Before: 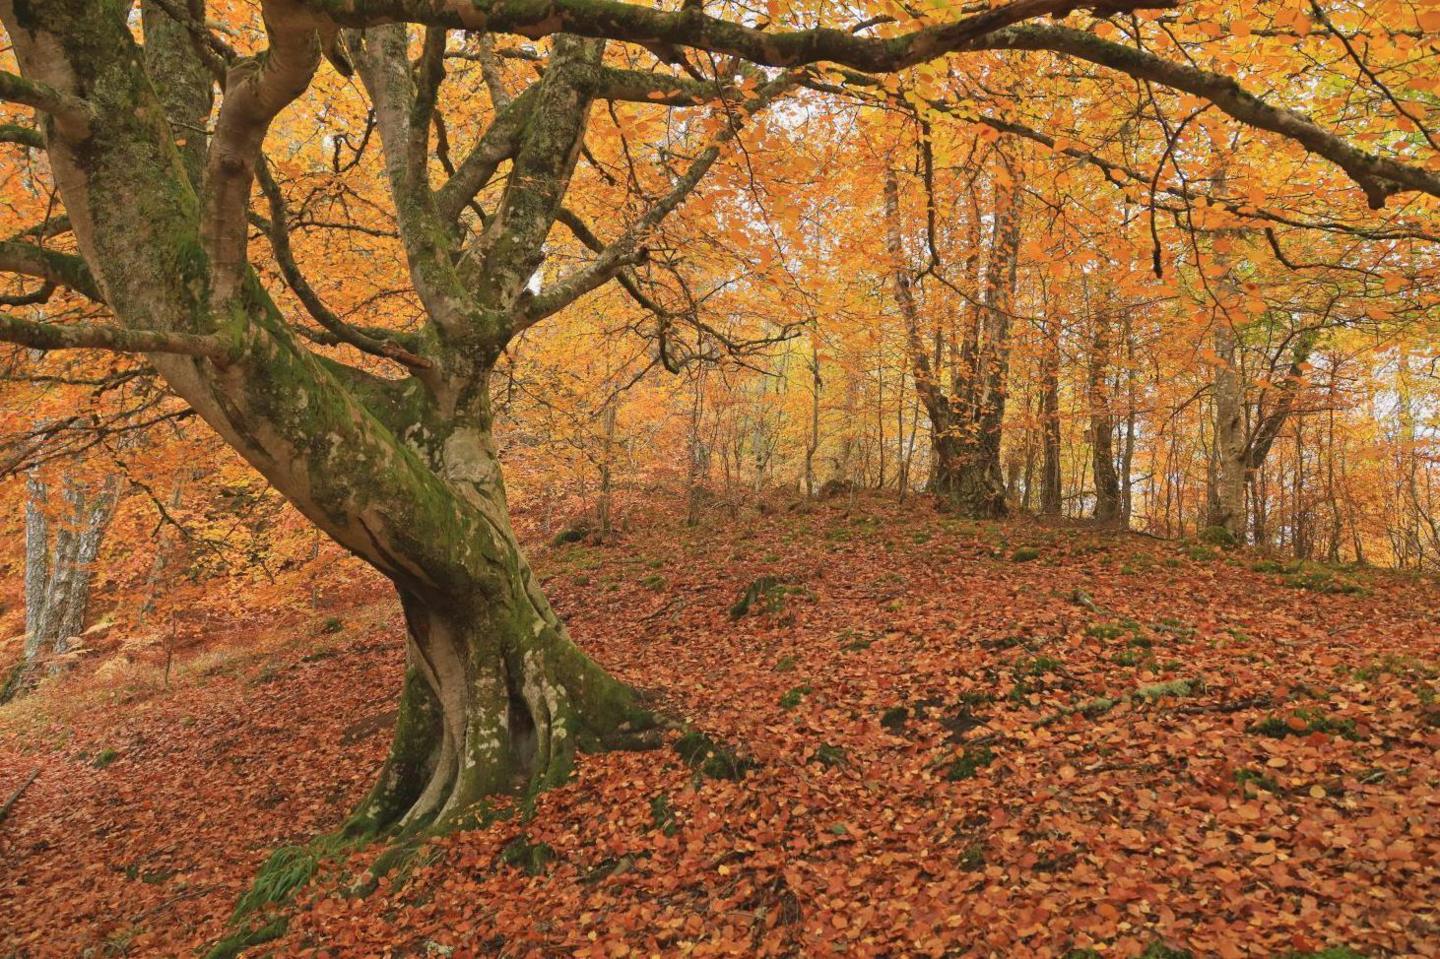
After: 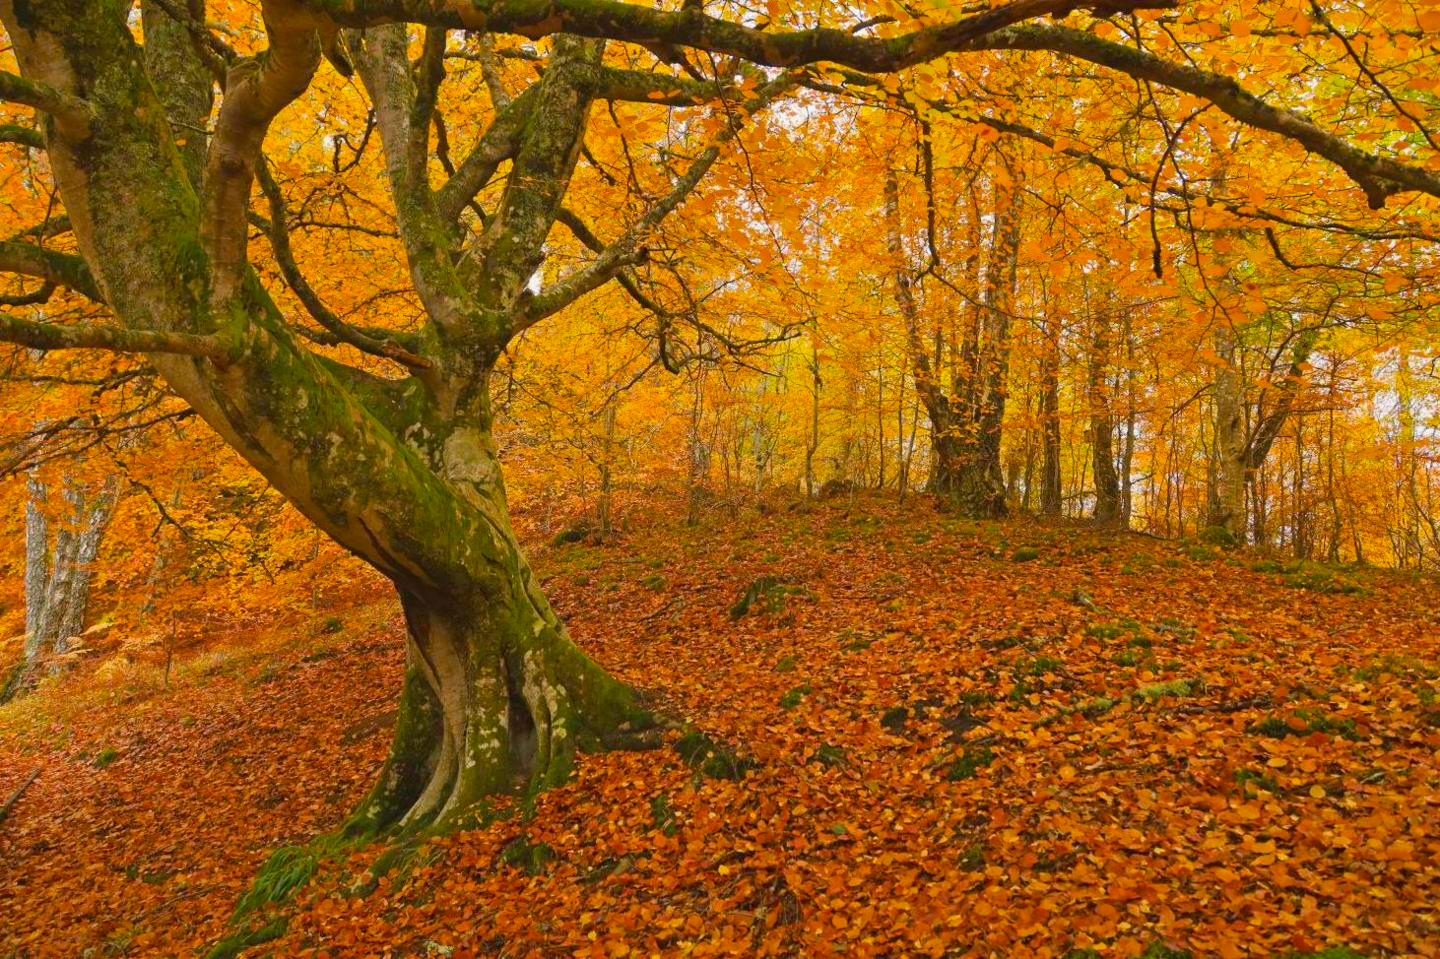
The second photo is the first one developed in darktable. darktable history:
rotate and perspective: crop left 0, crop top 0
color balance rgb: linear chroma grading › global chroma 15%, perceptual saturation grading › global saturation 30%
